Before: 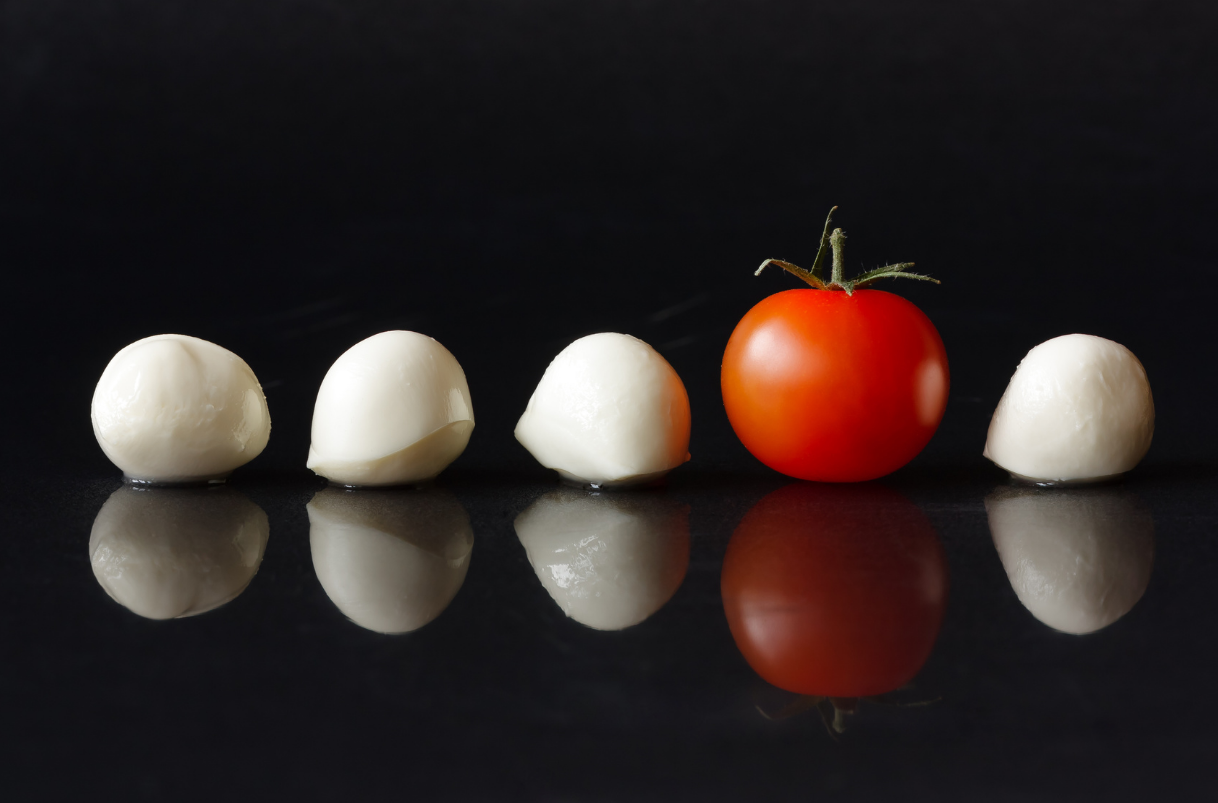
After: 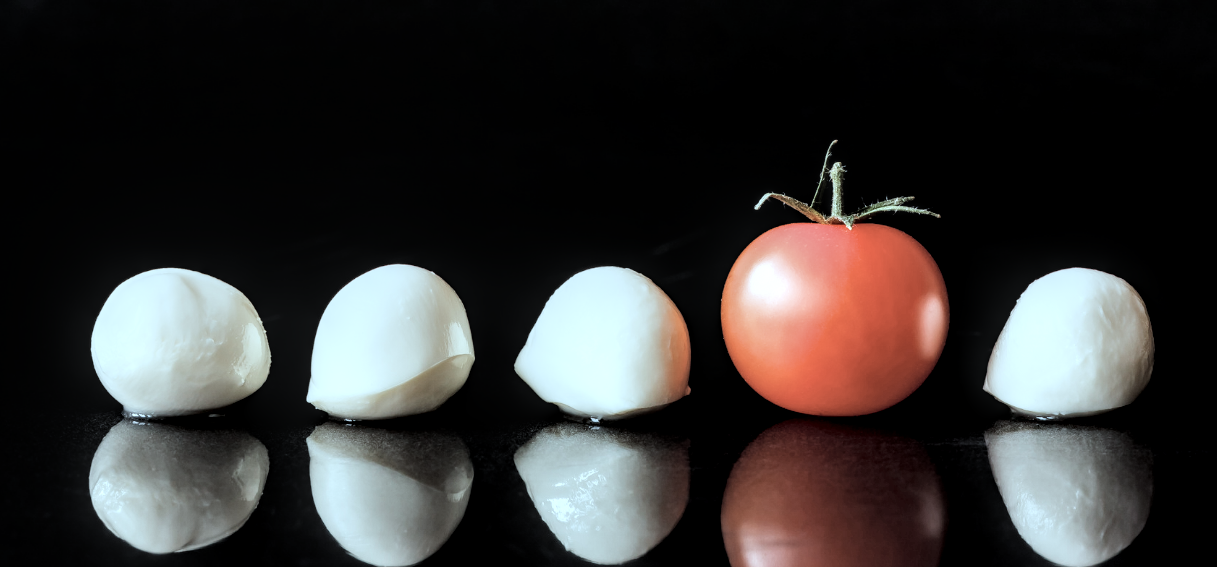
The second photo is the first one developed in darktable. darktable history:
color correction: highlights a* -12.64, highlights b* -18.1, saturation 0.7
filmic rgb: black relative exposure -5 EV, hardness 2.88, contrast 1.2
local contrast: highlights 60%, shadows 60%, detail 160%
crop and rotate: top 8.293%, bottom 20.996%
exposure: black level correction 0, exposure 1 EV, compensate exposure bias true, compensate highlight preservation false
